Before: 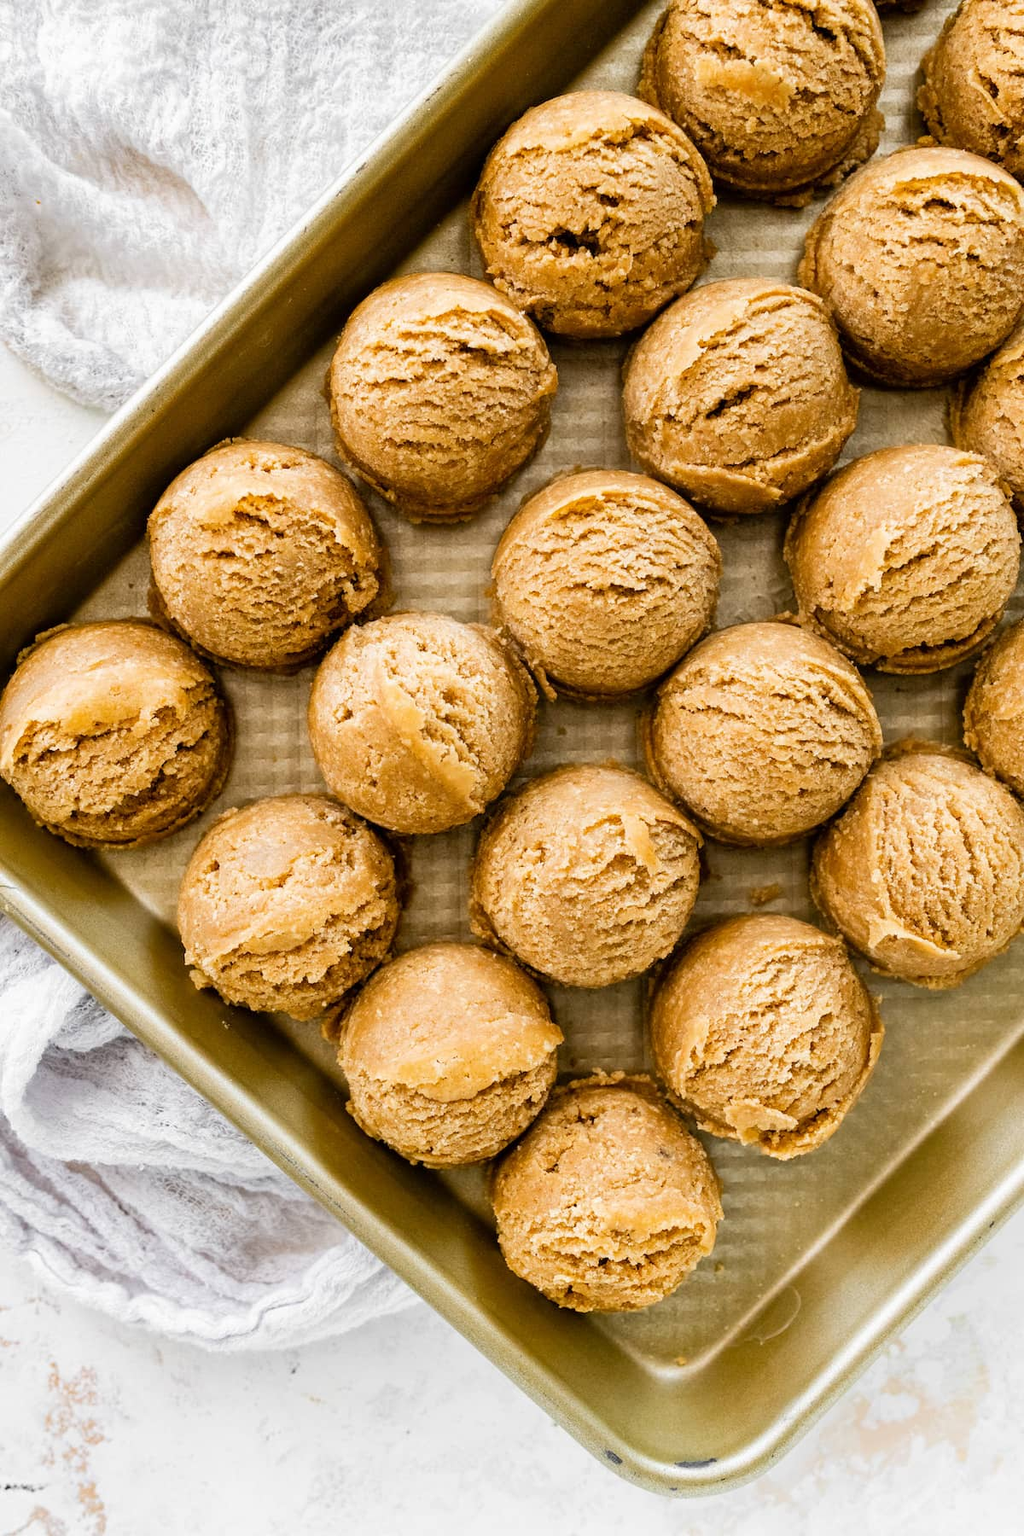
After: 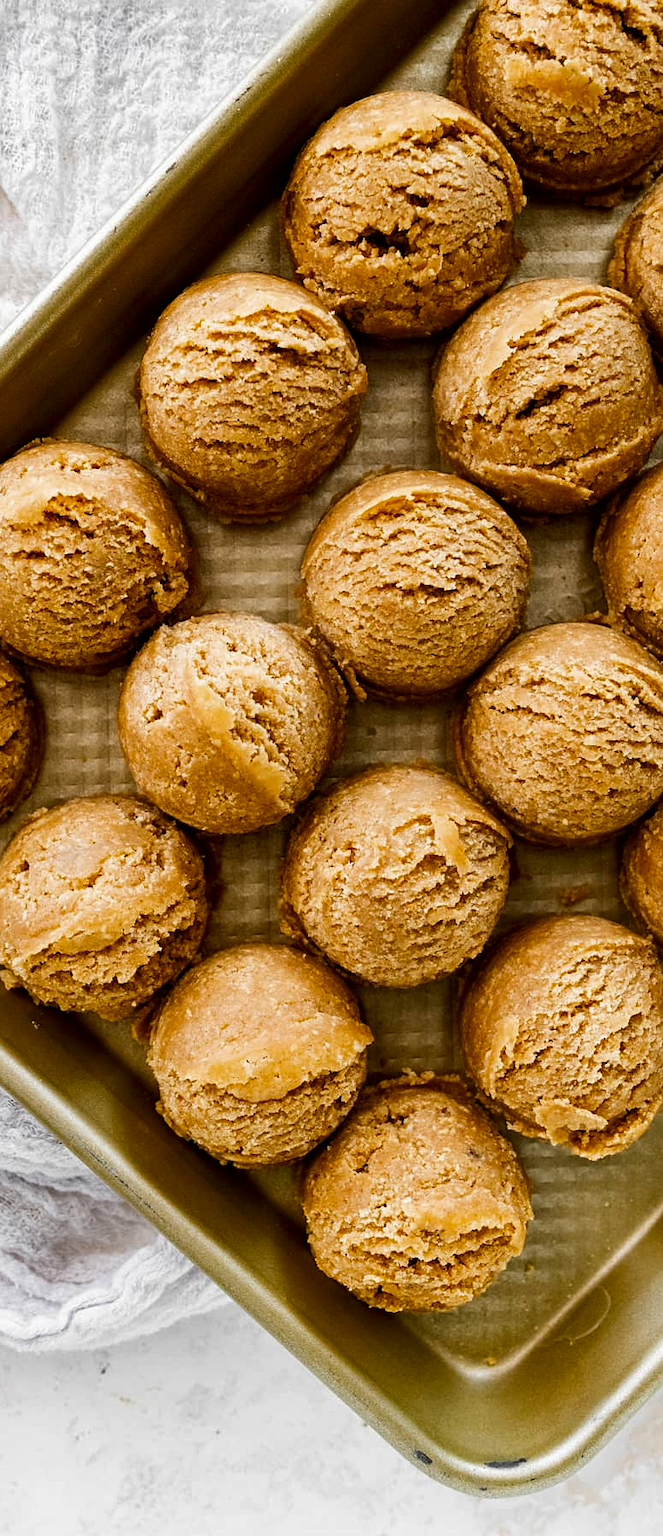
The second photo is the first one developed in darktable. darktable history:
crop and rotate: left 18.622%, right 16.532%
contrast brightness saturation: brightness -0.206, saturation 0.077
sharpen: amount 0.207
color balance rgb: perceptual saturation grading › global saturation 0.208%, global vibrance 9.924%
